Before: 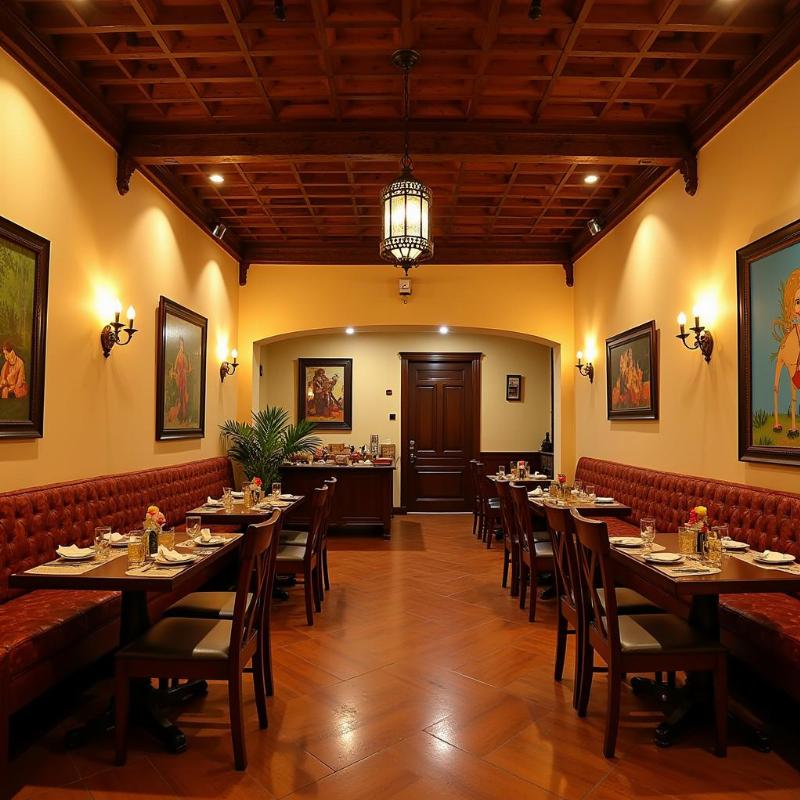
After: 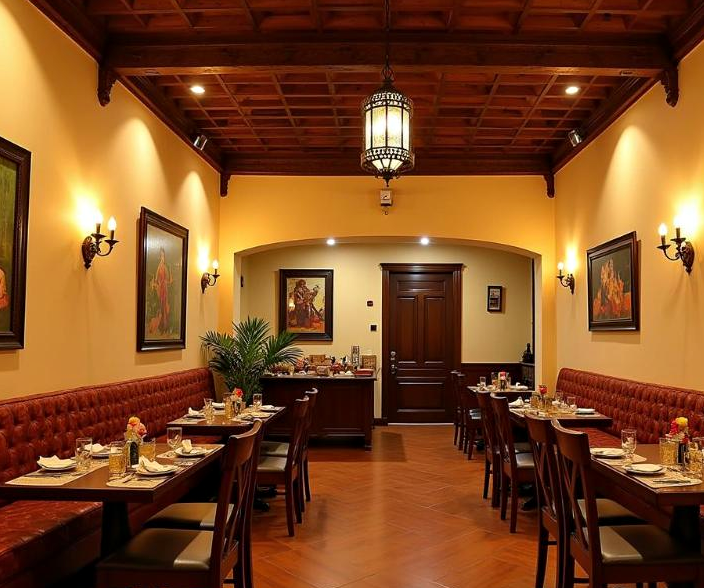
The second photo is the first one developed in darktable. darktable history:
crop and rotate: left 2.48%, top 11.17%, right 9.449%, bottom 15.271%
contrast equalizer: octaves 7, y [[0.6 ×6], [0.55 ×6], [0 ×6], [0 ×6], [0 ×6]], mix 0.15
